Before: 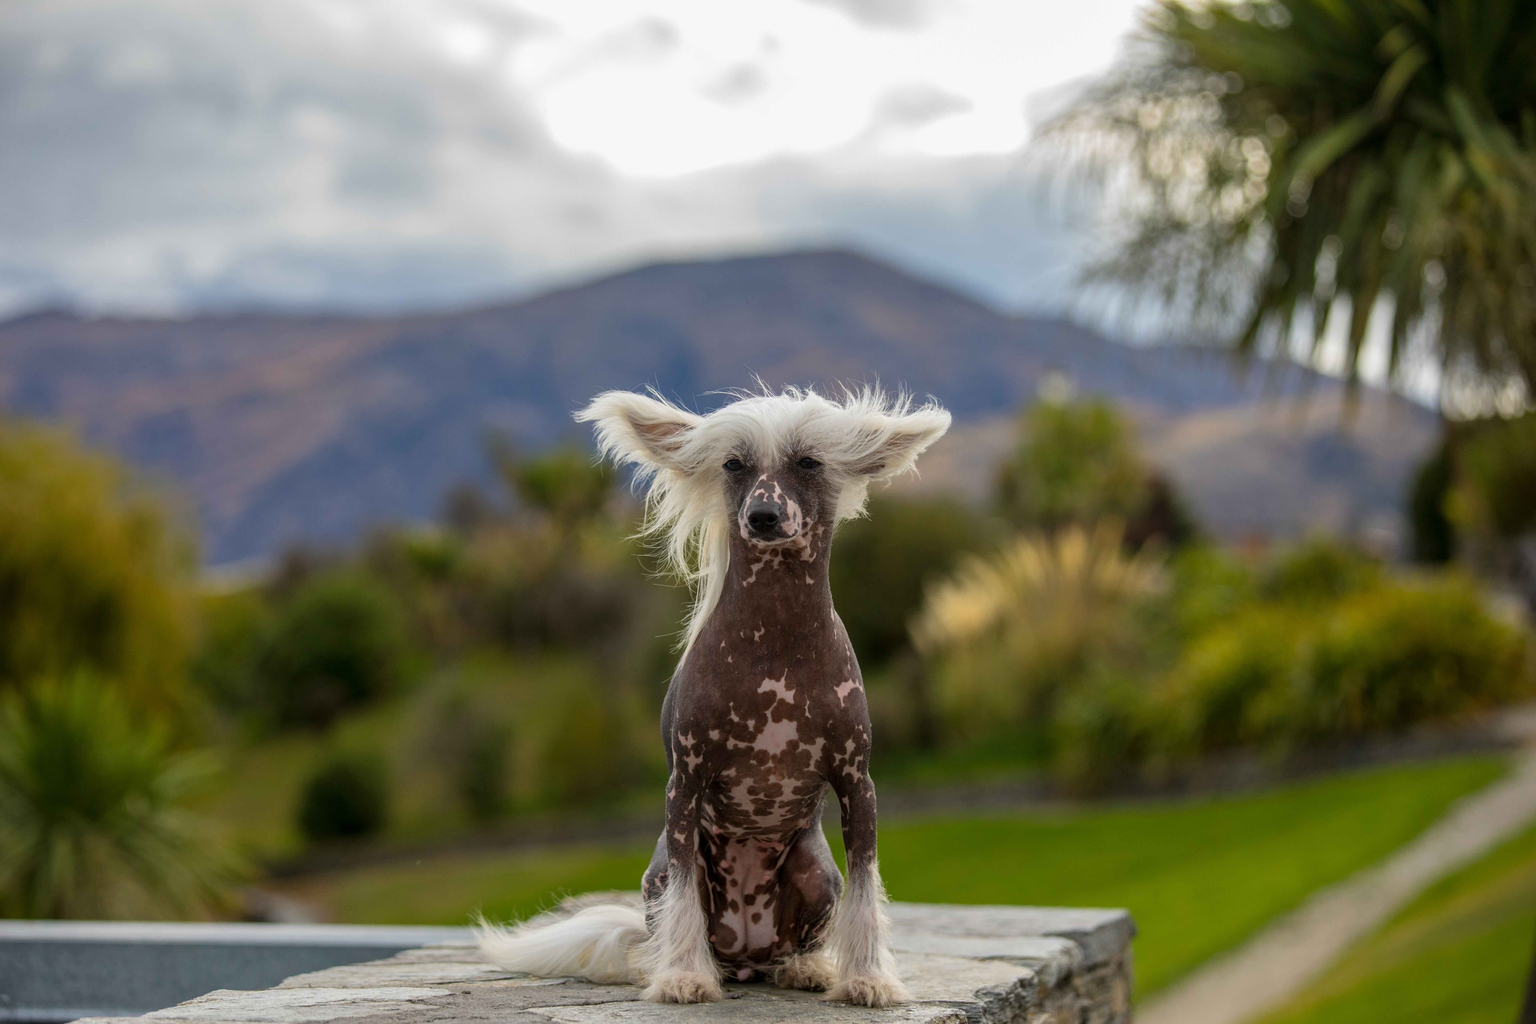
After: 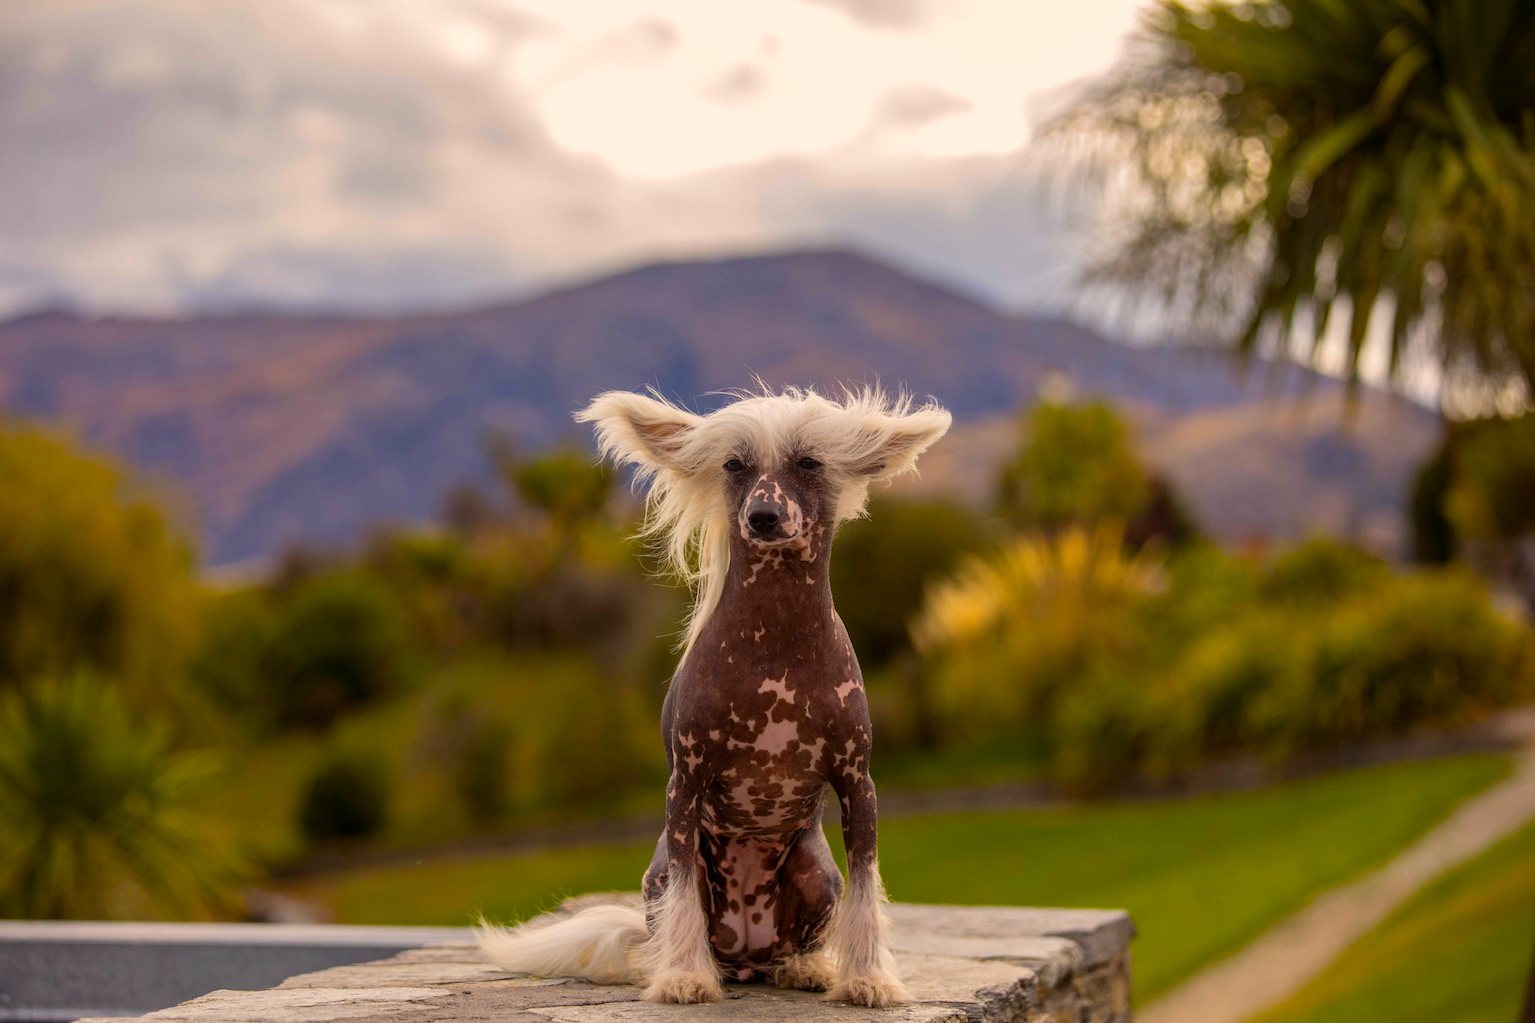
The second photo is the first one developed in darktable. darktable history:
color balance rgb: shadows lift › chroma 1.018%, shadows lift › hue 241.93°, power › chroma 1.526%, power › hue 26.75°, highlights gain › chroma 2.983%, highlights gain › hue 54.63°, perceptual saturation grading › global saturation 25.452%, global vibrance 10.745%
